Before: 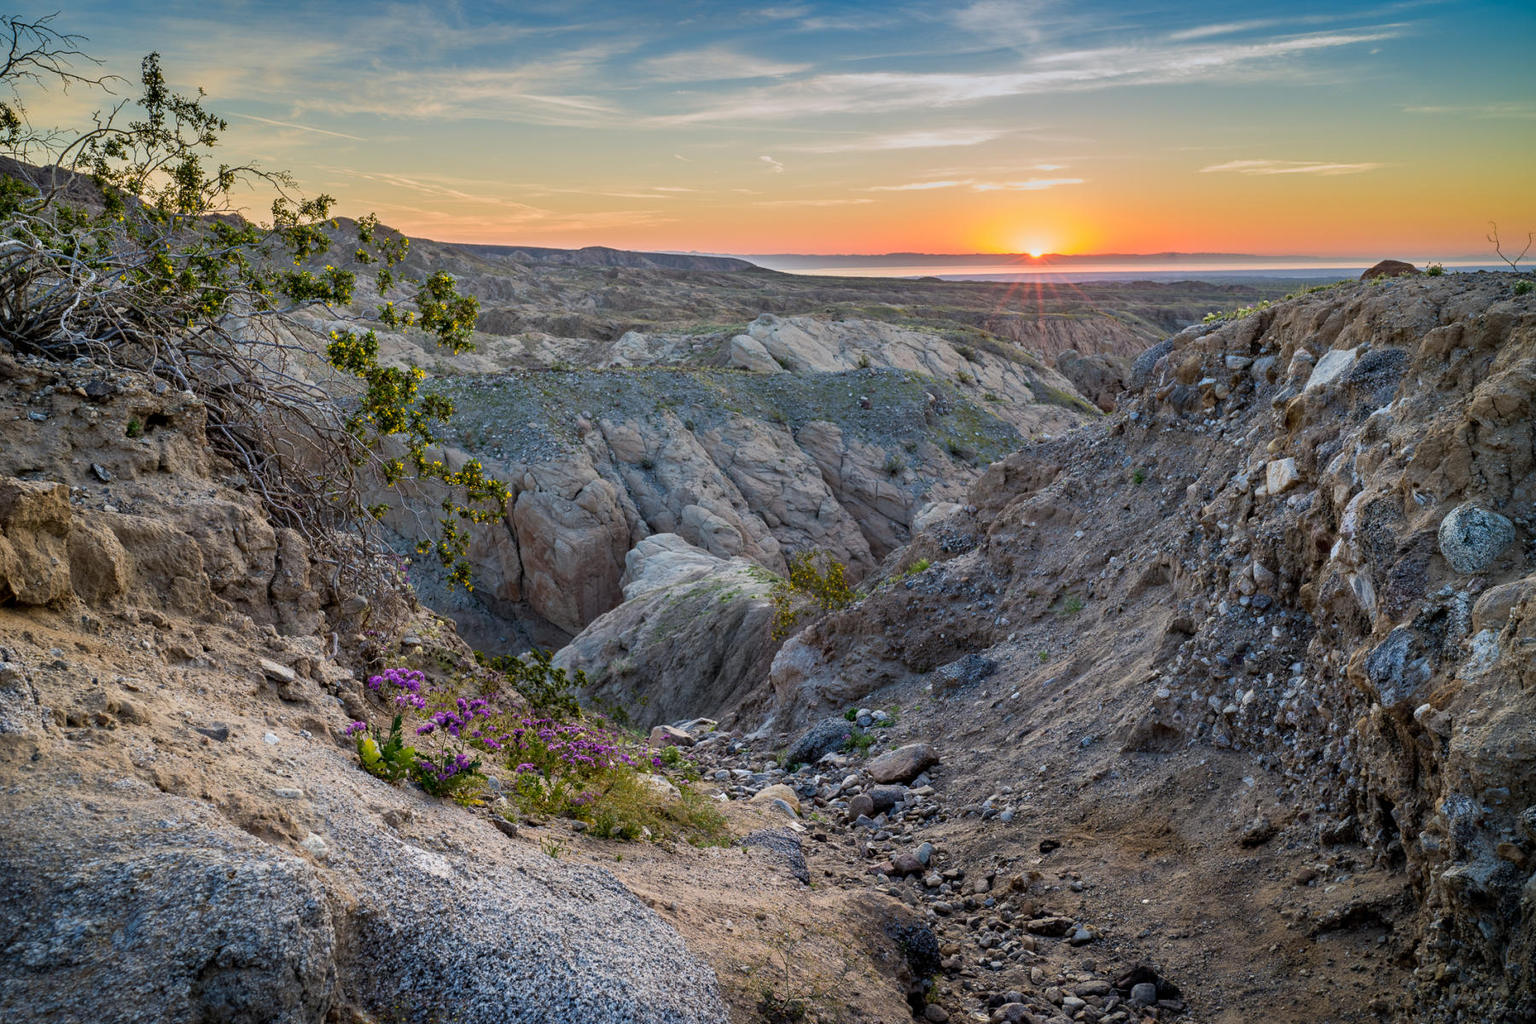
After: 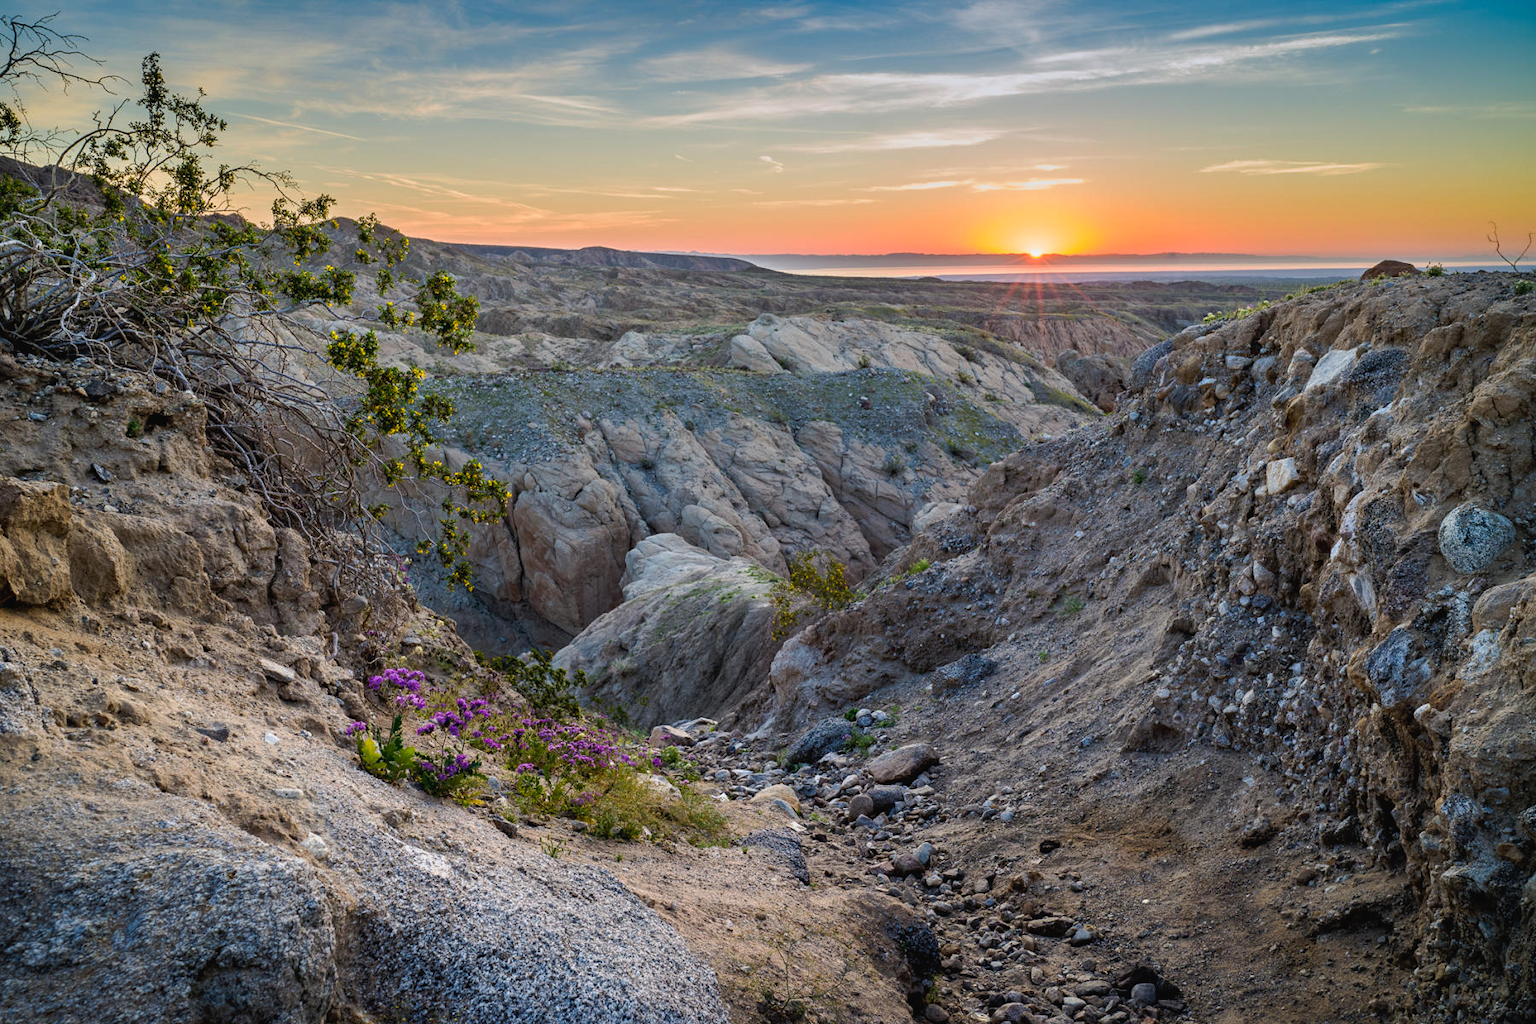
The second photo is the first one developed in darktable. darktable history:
tone curve: curves: ch0 [(0, 0.021) (0.059, 0.053) (0.197, 0.191) (0.32, 0.311) (0.495, 0.505) (0.725, 0.731) (0.89, 0.919) (1, 1)]; ch1 [(0, 0) (0.094, 0.081) (0.285, 0.299) (0.401, 0.424) (0.453, 0.439) (0.495, 0.496) (0.54, 0.55) (0.615, 0.637) (0.657, 0.683) (1, 1)]; ch2 [(0, 0) (0.257, 0.217) (0.43, 0.421) (0.498, 0.507) (0.547, 0.539) (0.595, 0.56) (0.644, 0.599) (1, 1)], preserve colors none
